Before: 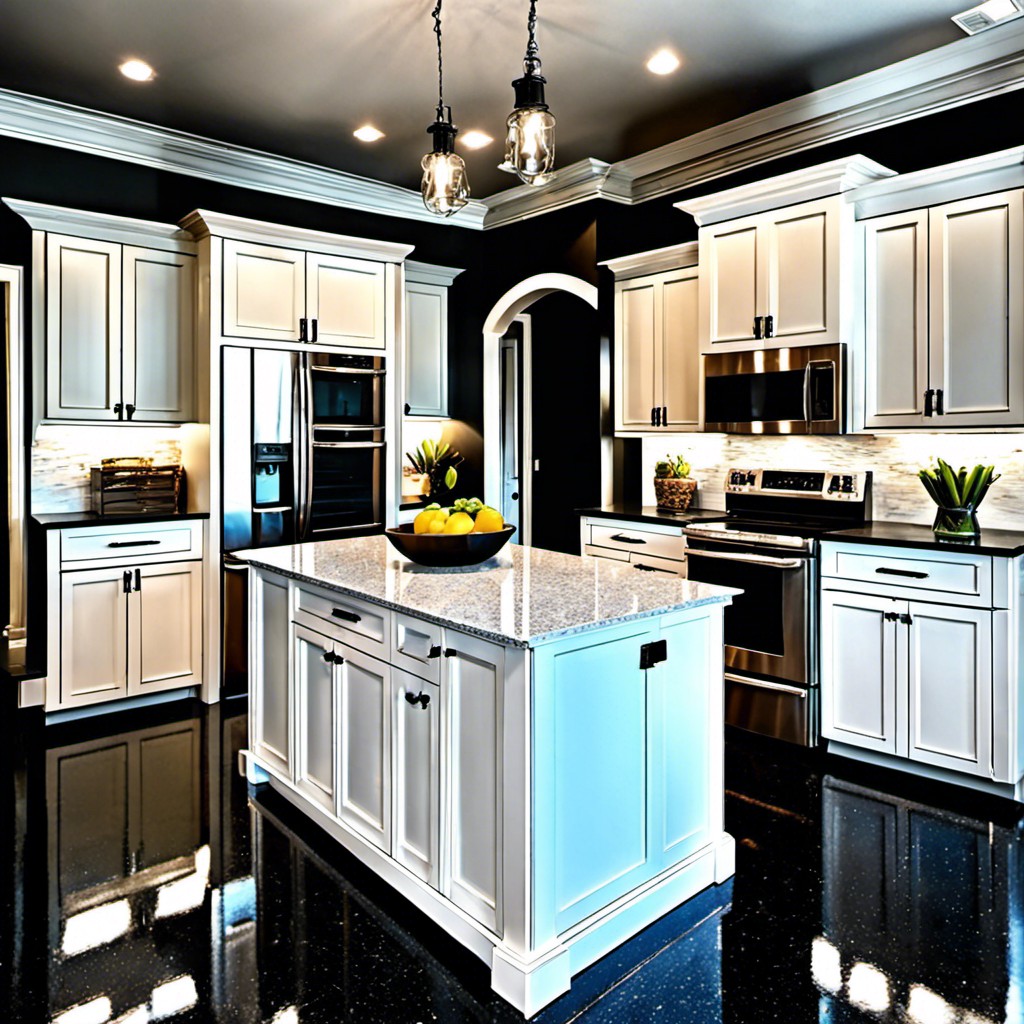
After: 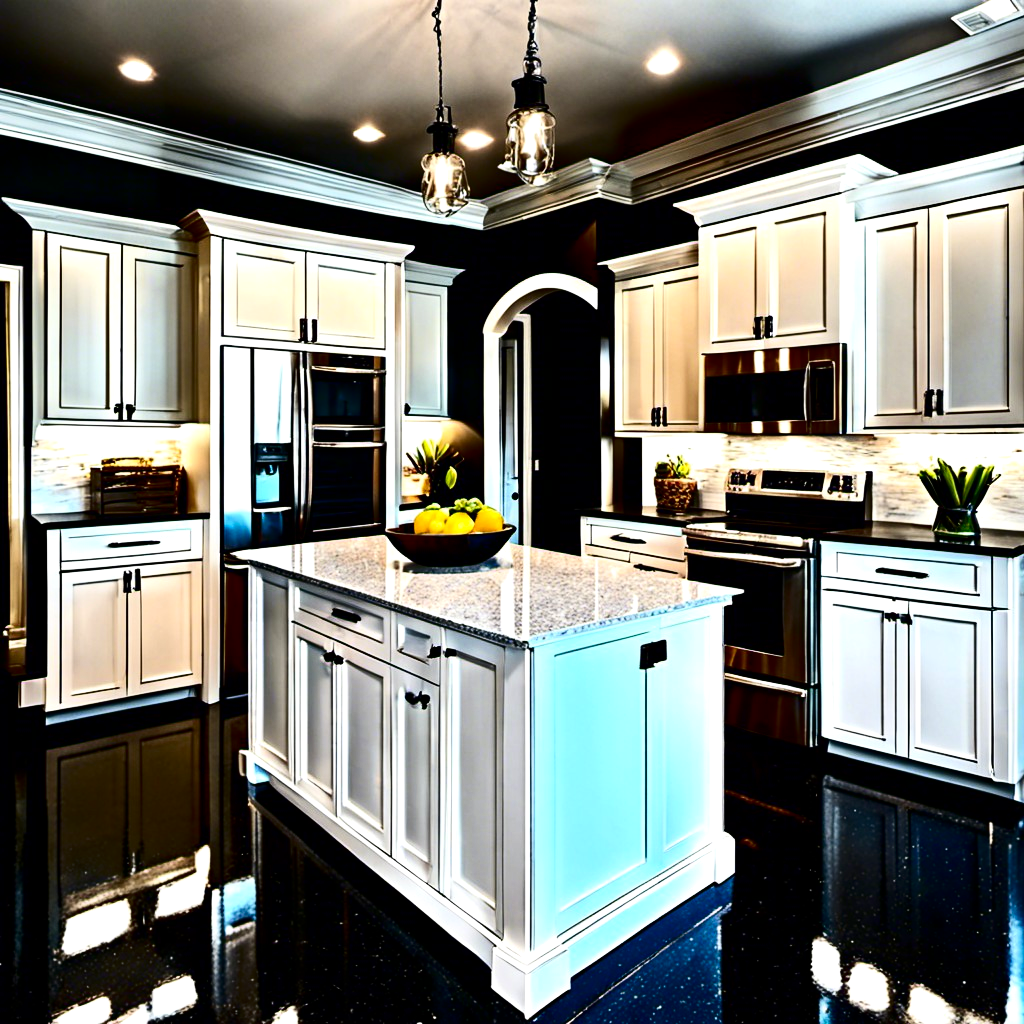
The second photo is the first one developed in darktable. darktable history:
contrast brightness saturation: contrast 0.24, brightness -0.24, saturation 0.14
exposure: black level correction 0, exposure 0.2 EV, compensate exposure bias true, compensate highlight preservation false
